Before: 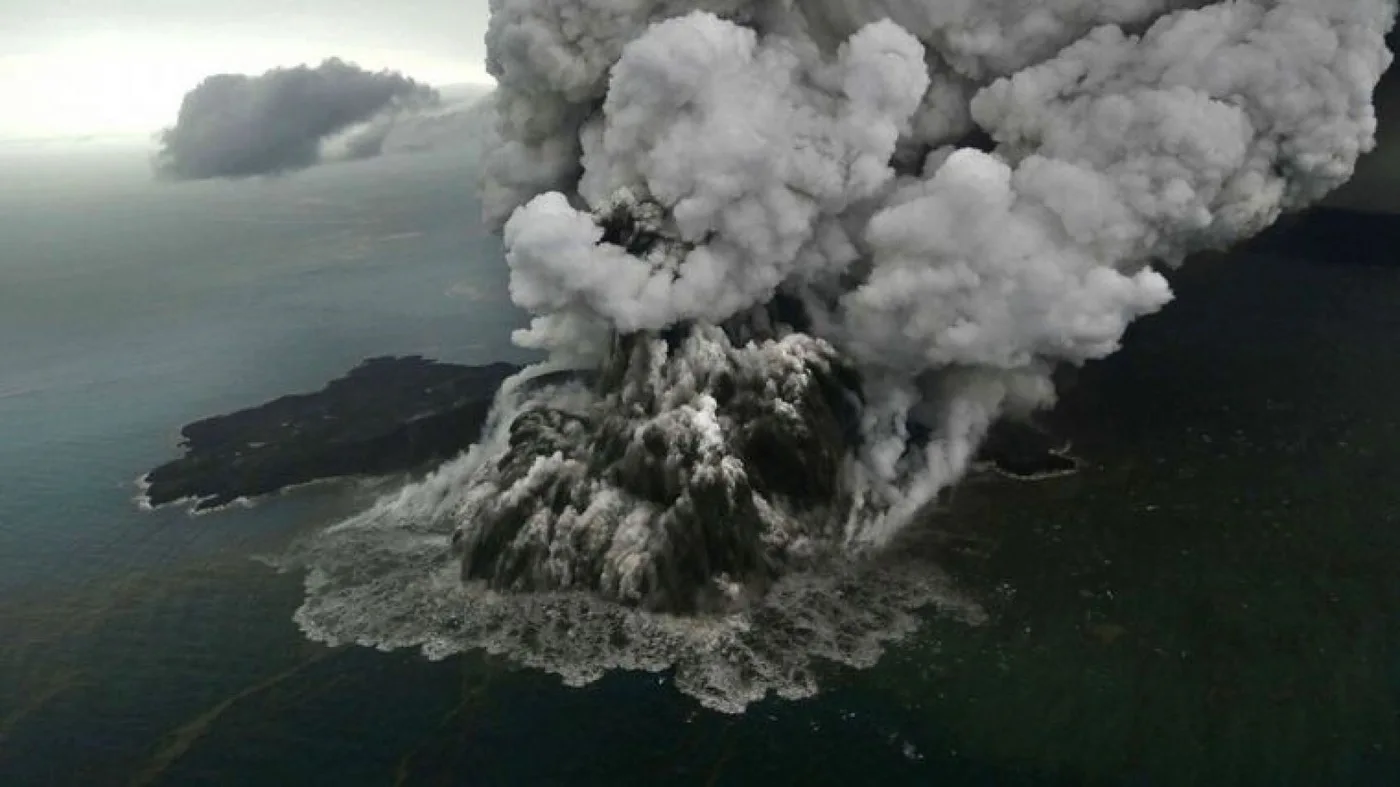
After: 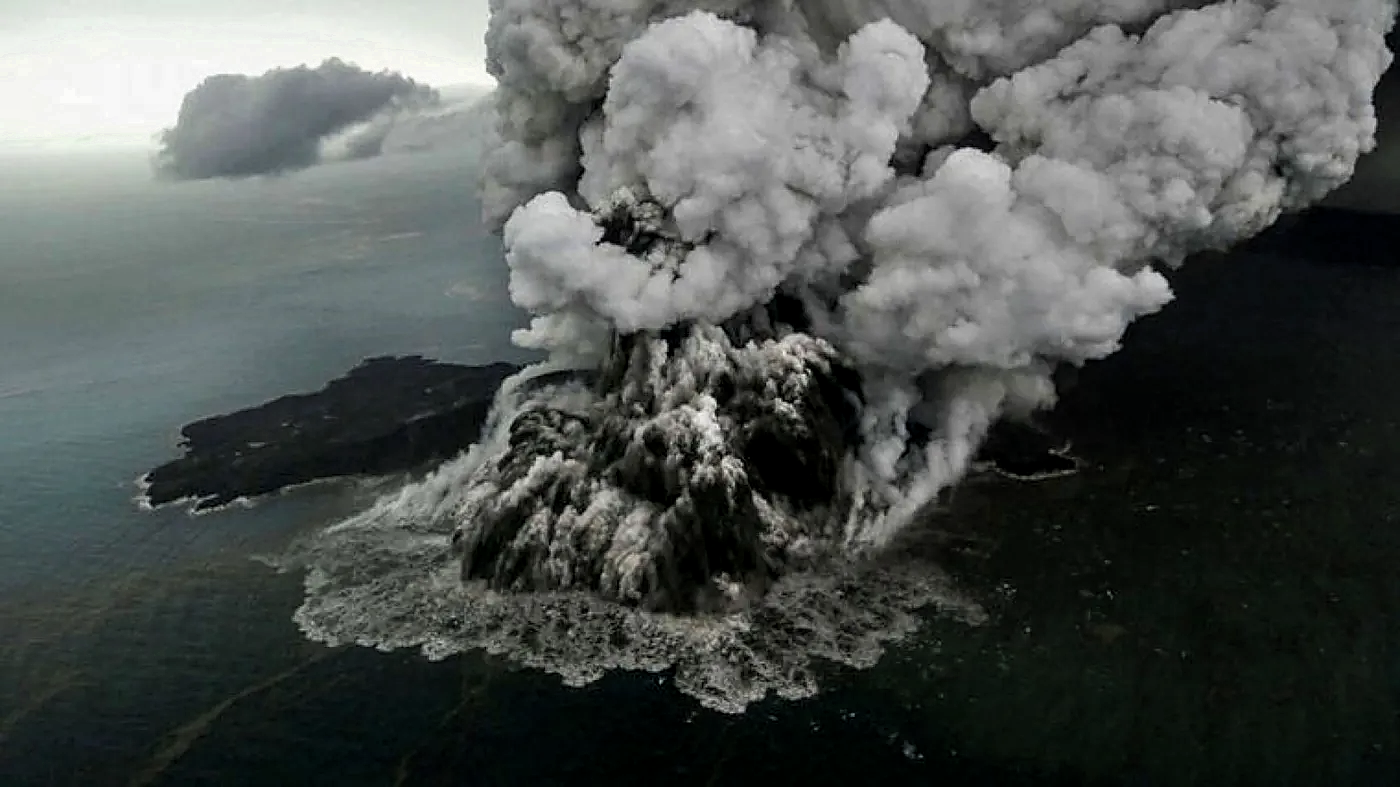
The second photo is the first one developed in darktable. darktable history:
filmic rgb: middle gray luminance 18.34%, black relative exposure -11.5 EV, white relative exposure 2.6 EV, threshold 2.97 EV, target black luminance 0%, hardness 8.47, latitude 98.38%, contrast 1.079, shadows ↔ highlights balance 0.734%, enable highlight reconstruction true
sharpen: on, module defaults
tone equalizer: edges refinement/feathering 500, mask exposure compensation -1.57 EV, preserve details no
local contrast: on, module defaults
